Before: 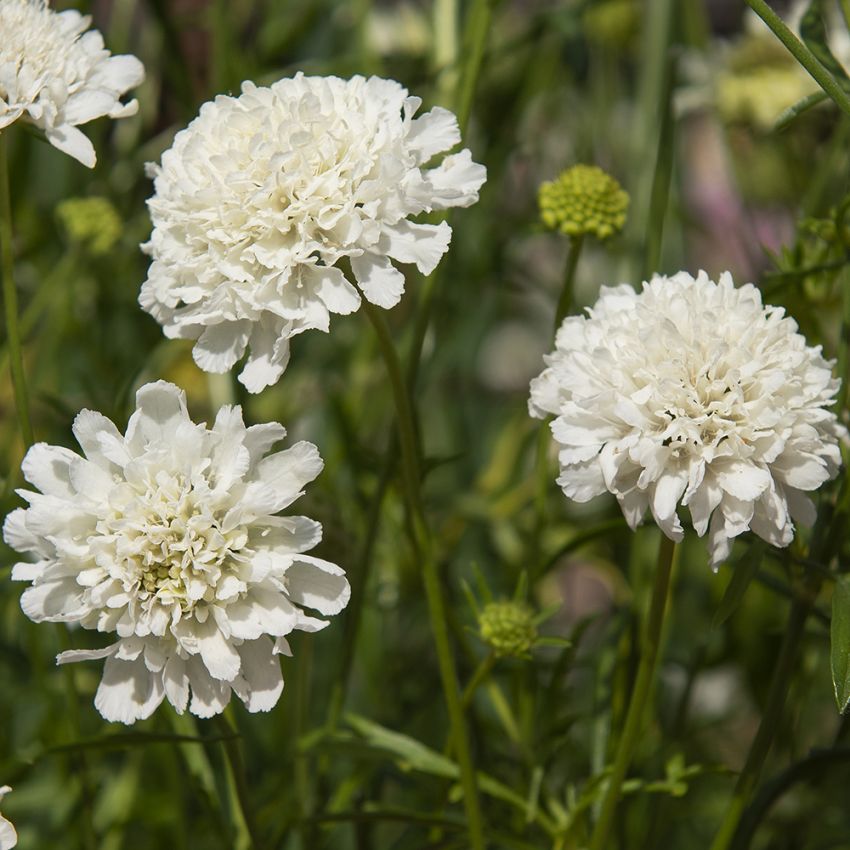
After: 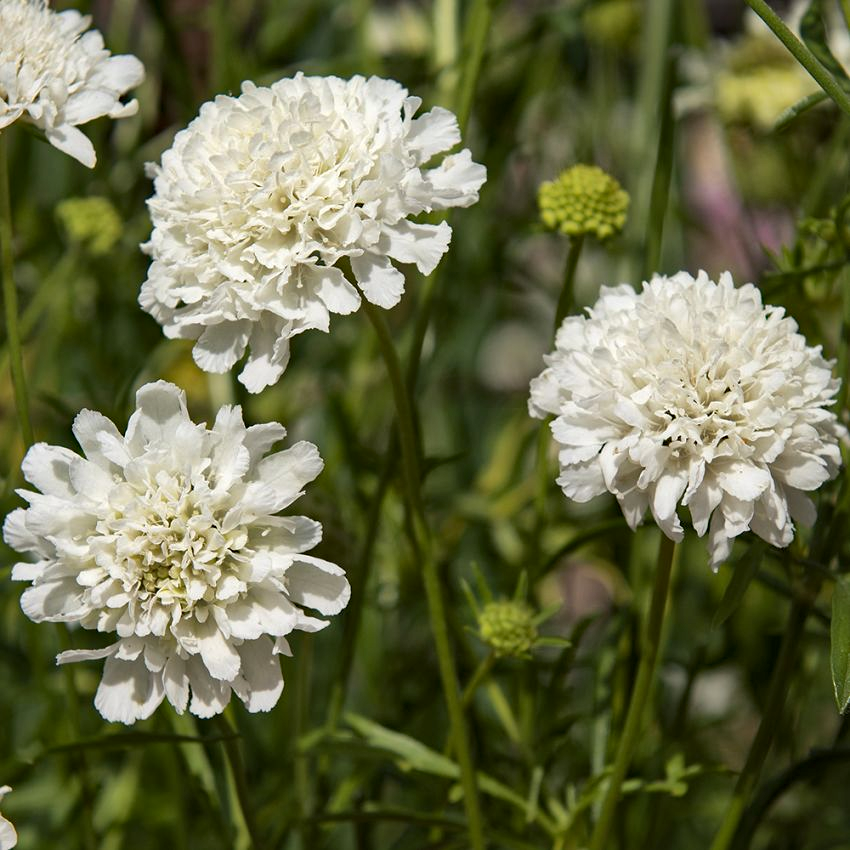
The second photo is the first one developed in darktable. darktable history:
haze removal: compatibility mode true, adaptive false
local contrast: mode bilateral grid, contrast 20, coarseness 50, detail 144%, midtone range 0.2
